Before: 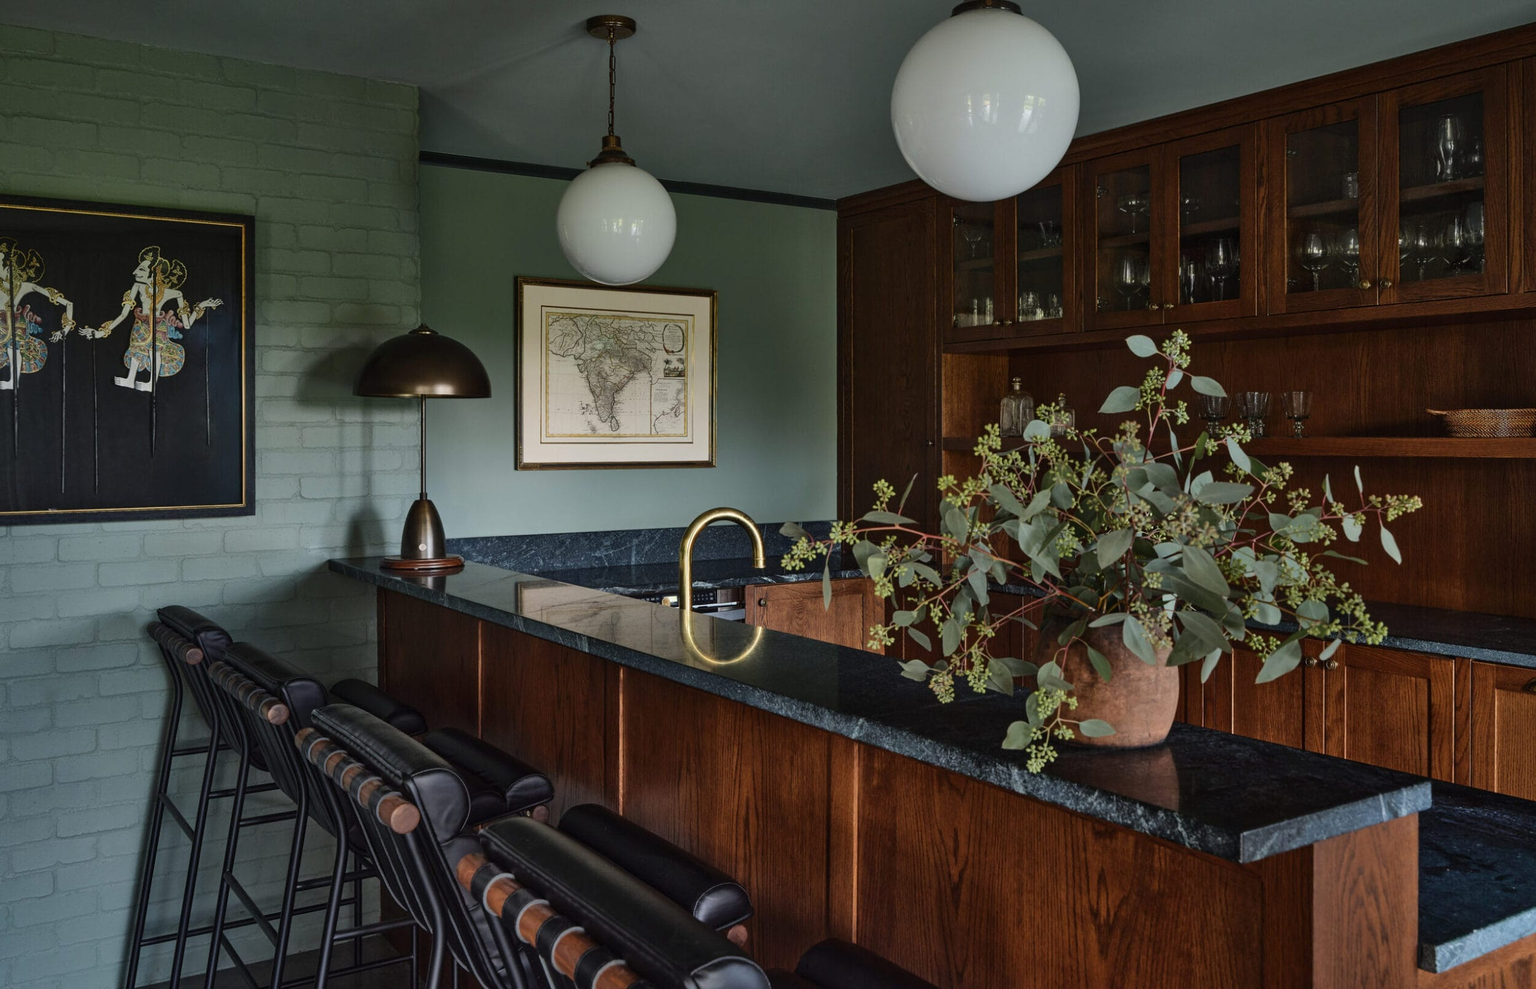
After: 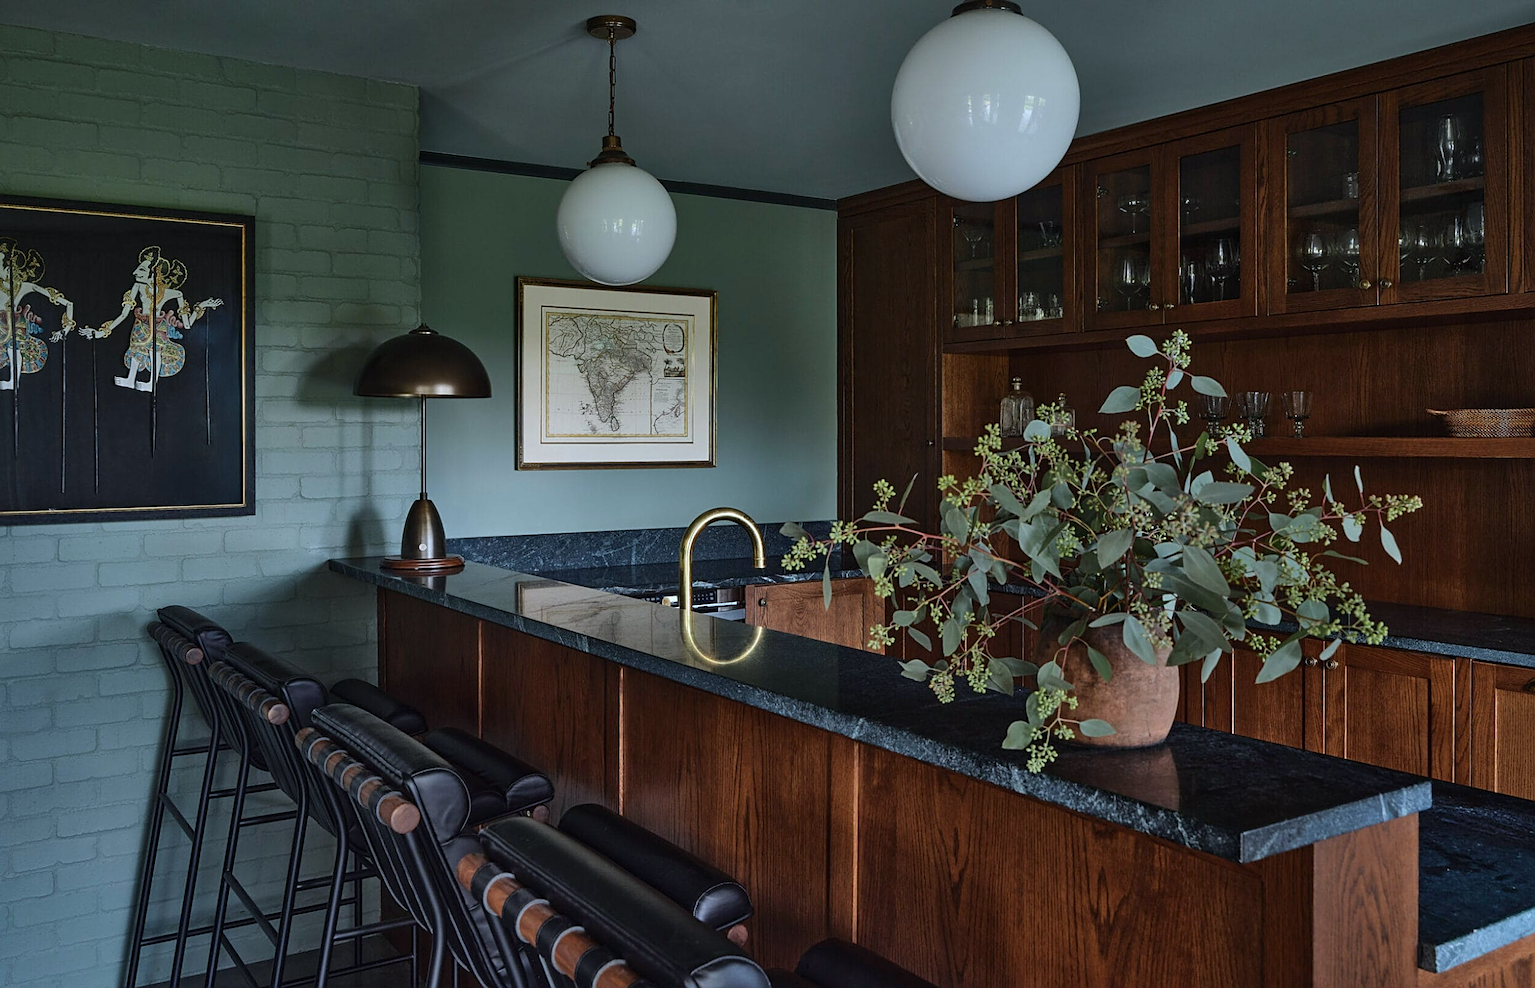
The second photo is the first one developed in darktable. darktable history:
sharpen: on, module defaults
color calibration: illuminant custom, x 0.368, y 0.373, temperature 4330.32 K
